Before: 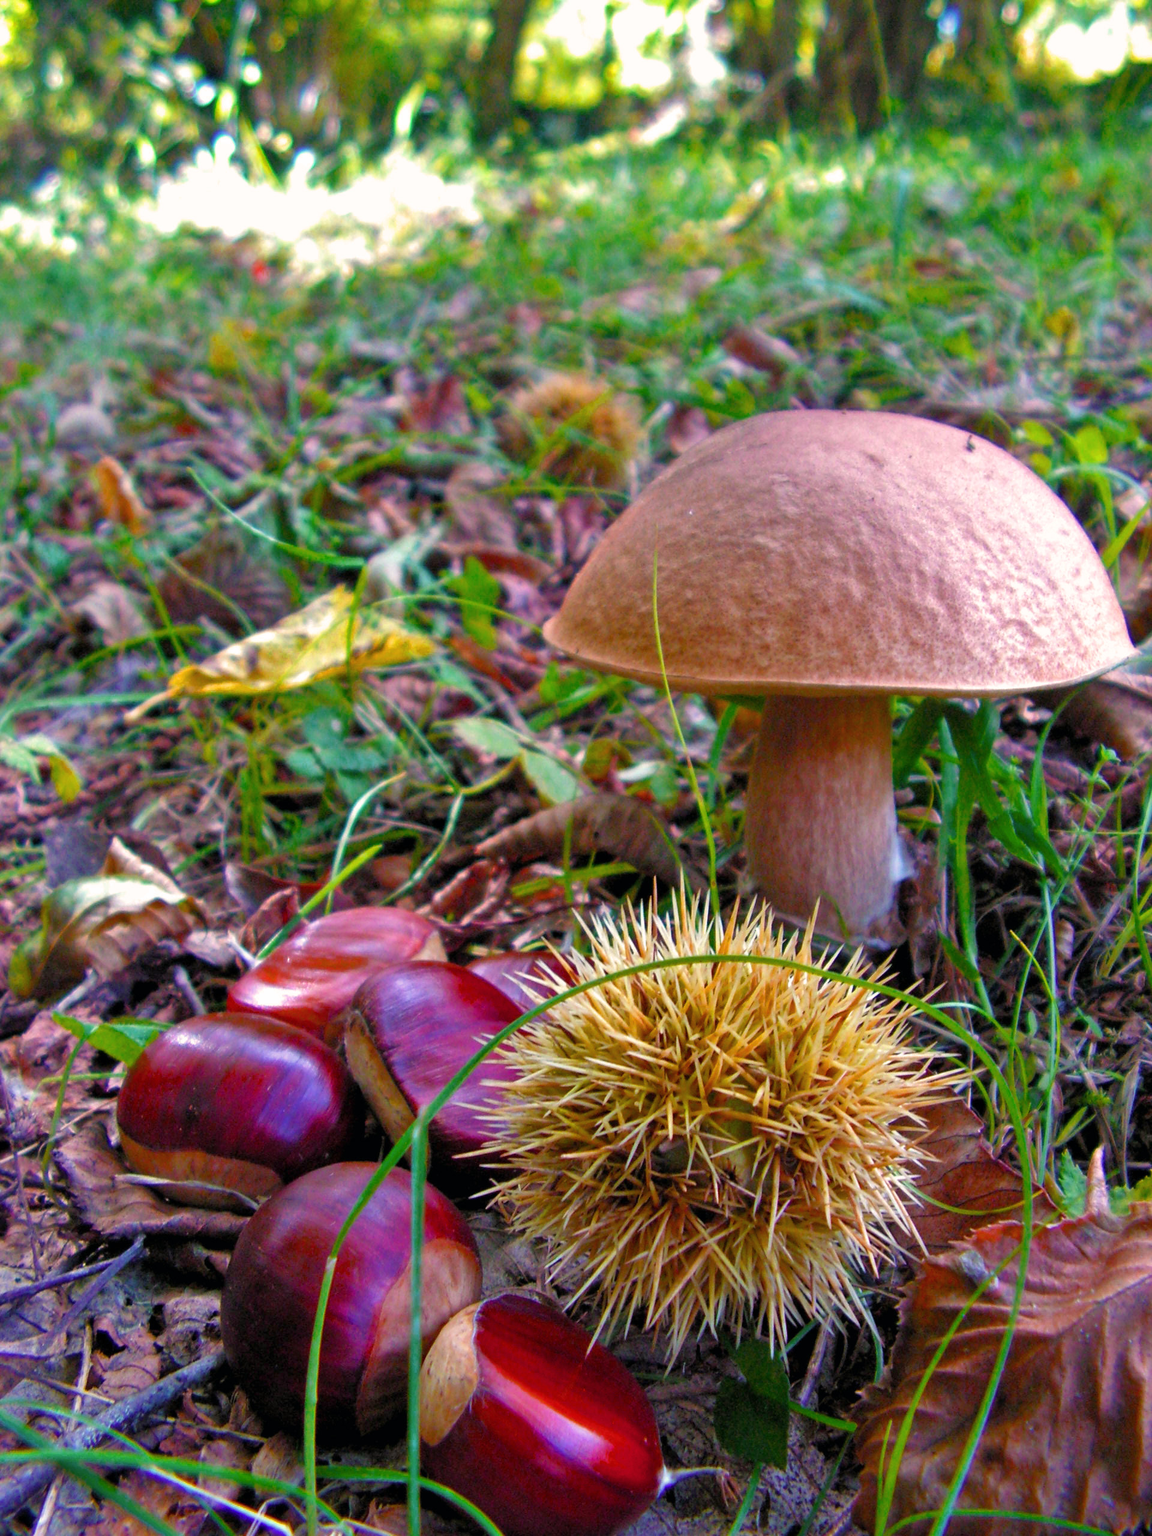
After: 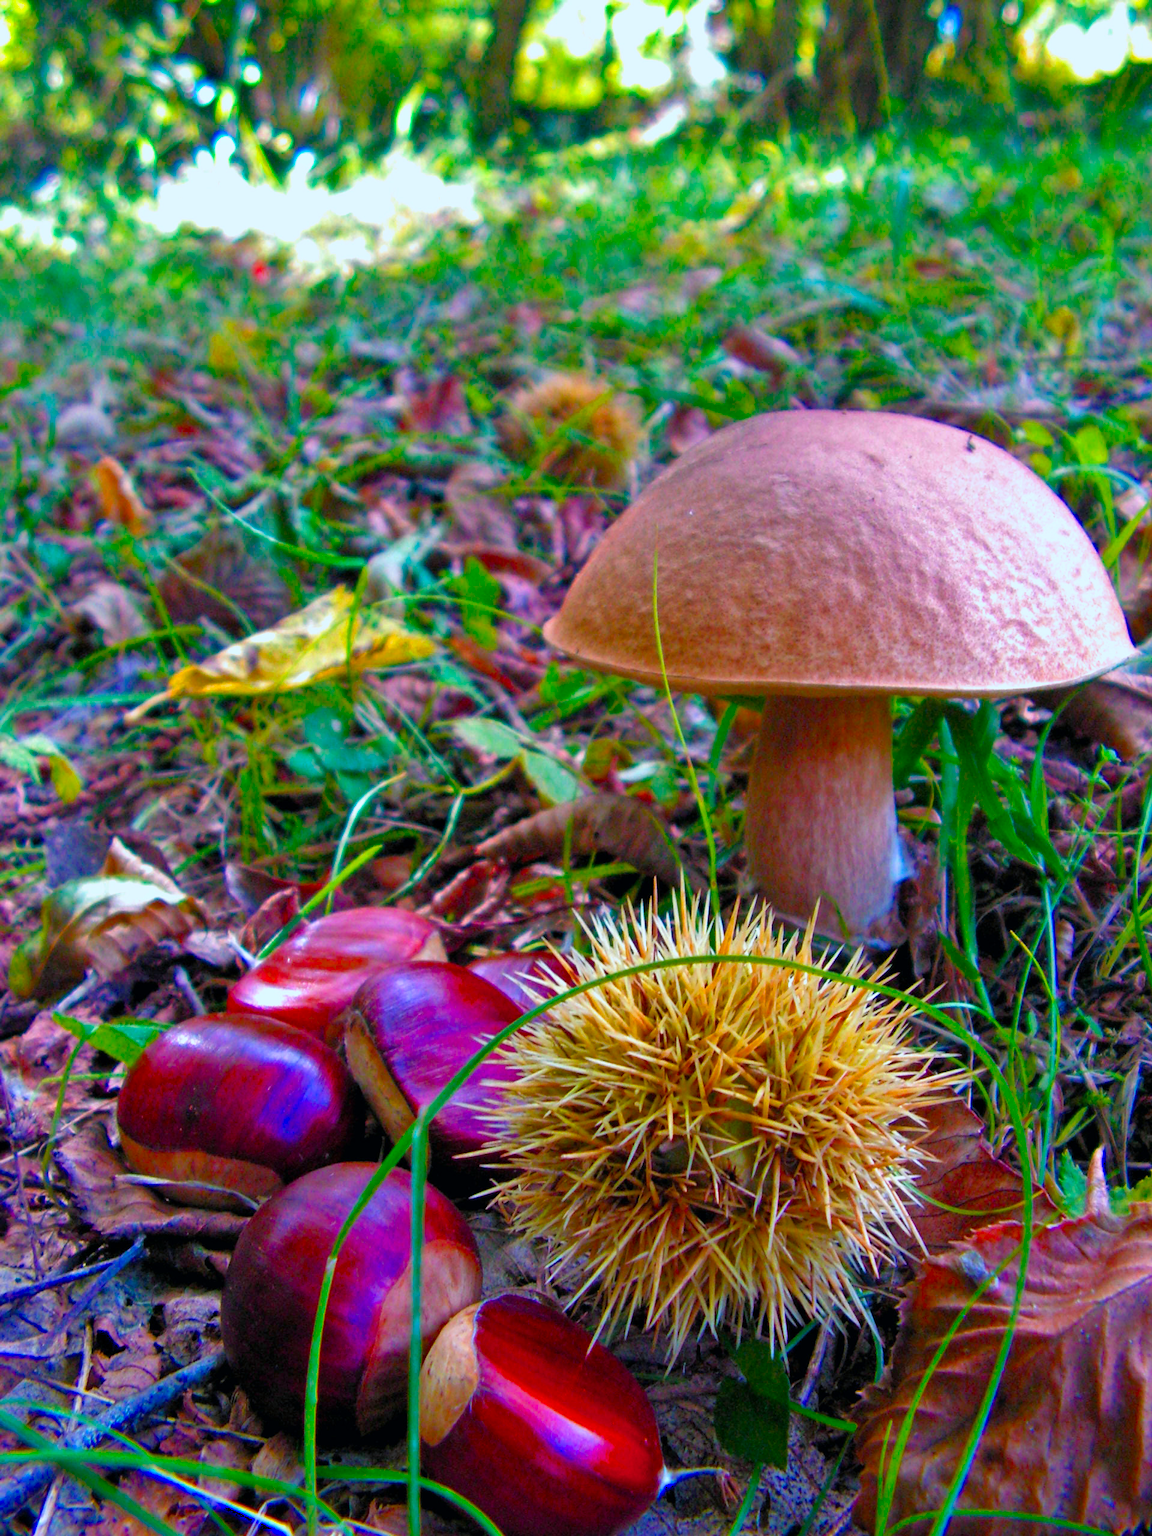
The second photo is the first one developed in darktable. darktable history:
color calibration: output R [0.999, 0.026, -0.11, 0], output G [-0.019, 1.037, -0.099, 0], output B [0.022, -0.023, 0.902, 0], x 0.37, y 0.382, temperature 4314.29 K
color correction: highlights b* 0.036, saturation 1.29
